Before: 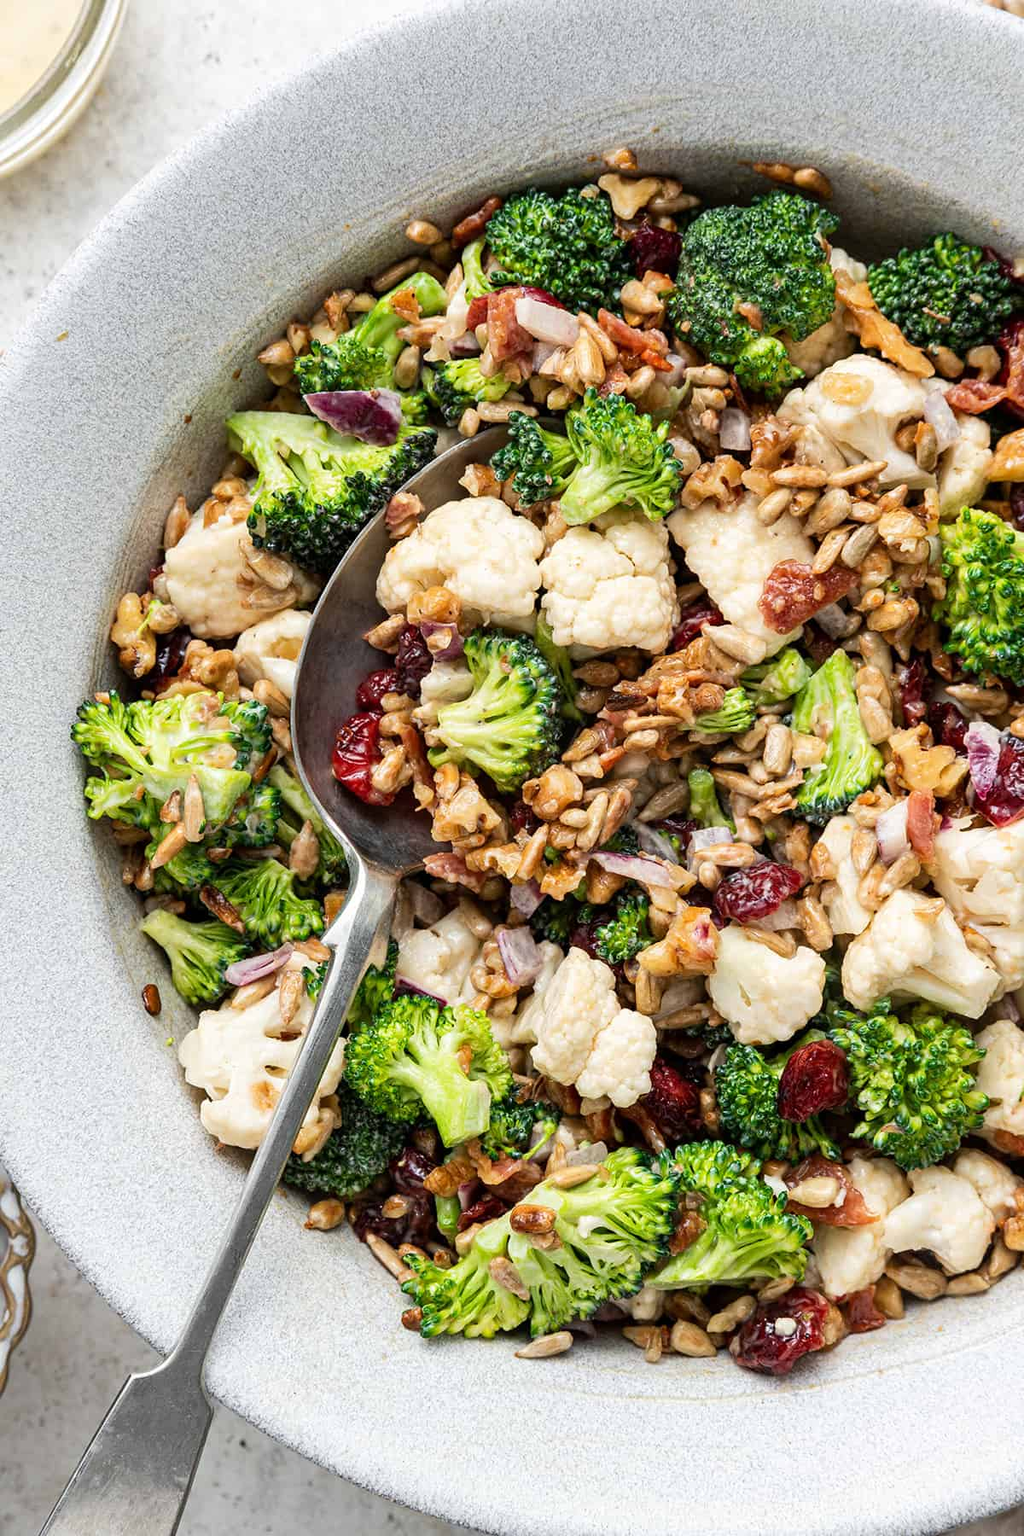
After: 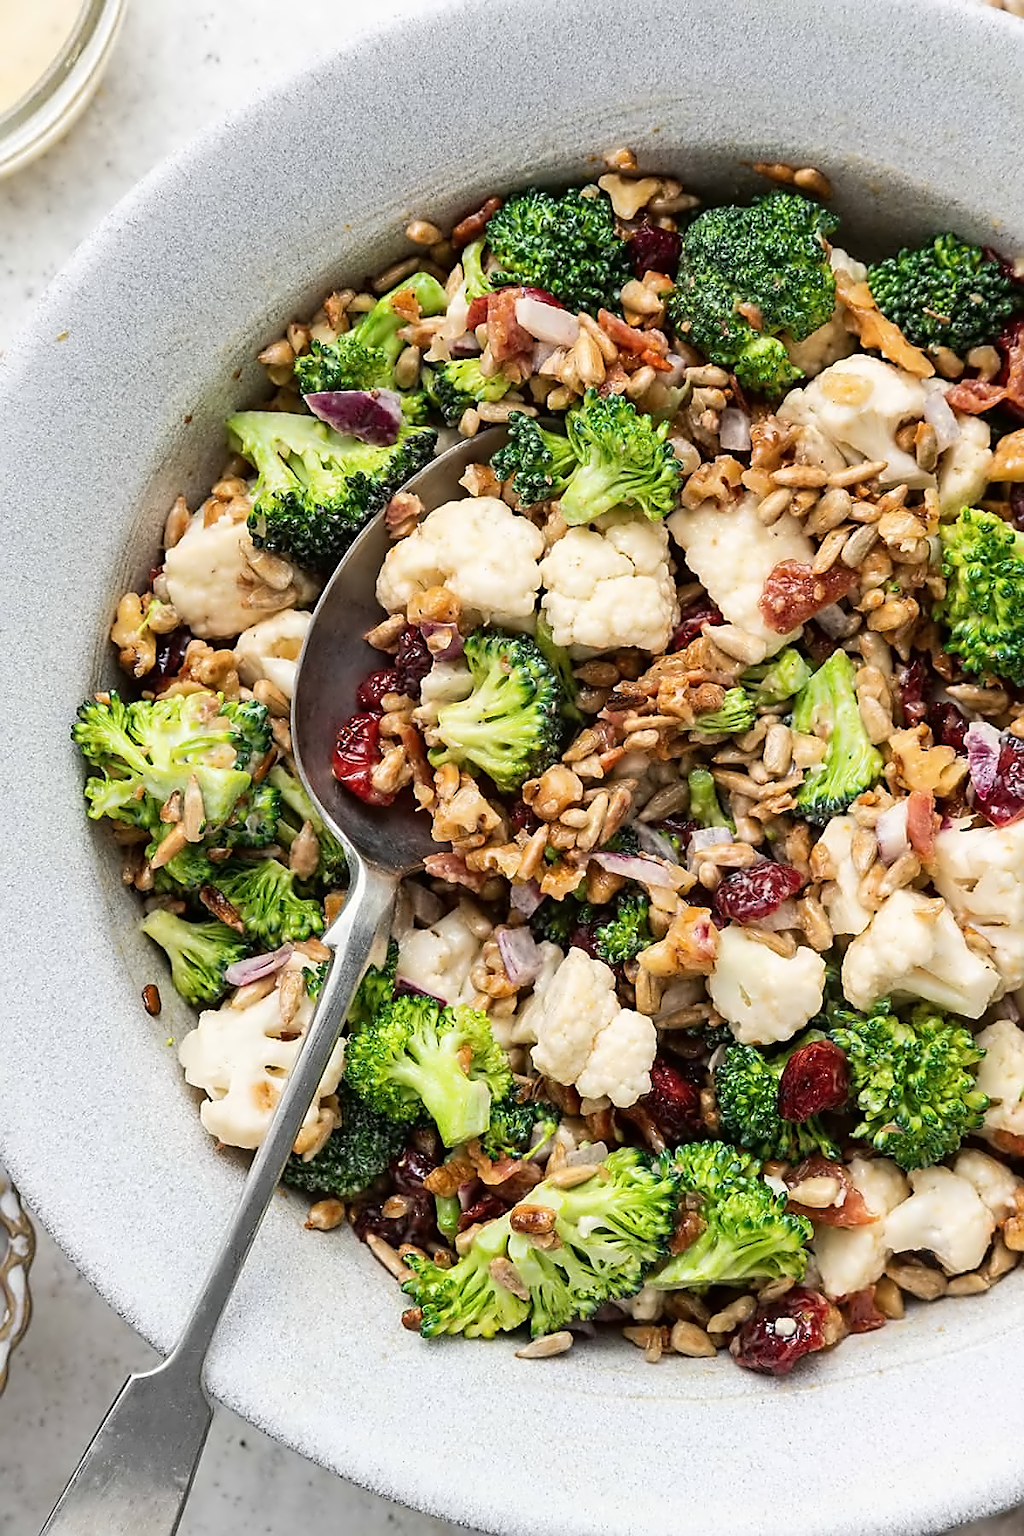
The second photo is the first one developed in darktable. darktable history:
contrast equalizer: octaves 7, y [[0.5 ×6], [0.5 ×6], [0.5 ×6], [0, 0.033, 0.067, 0.1, 0.133, 0.167], [0, 0.05, 0.1, 0.15, 0.2, 0.25]]
sharpen: on, module defaults
